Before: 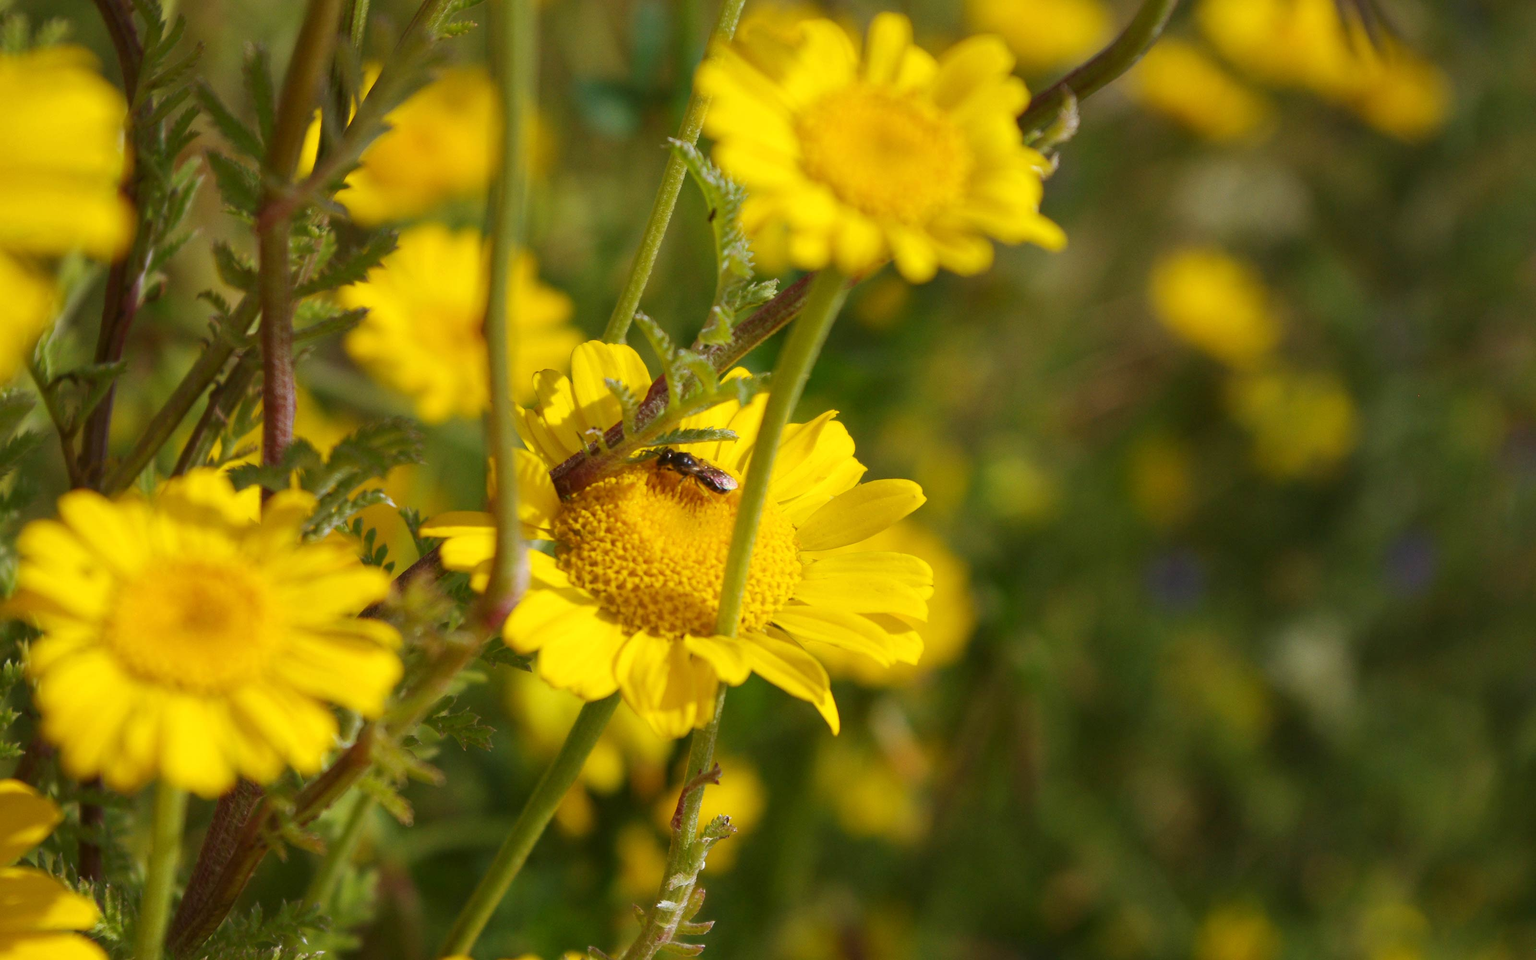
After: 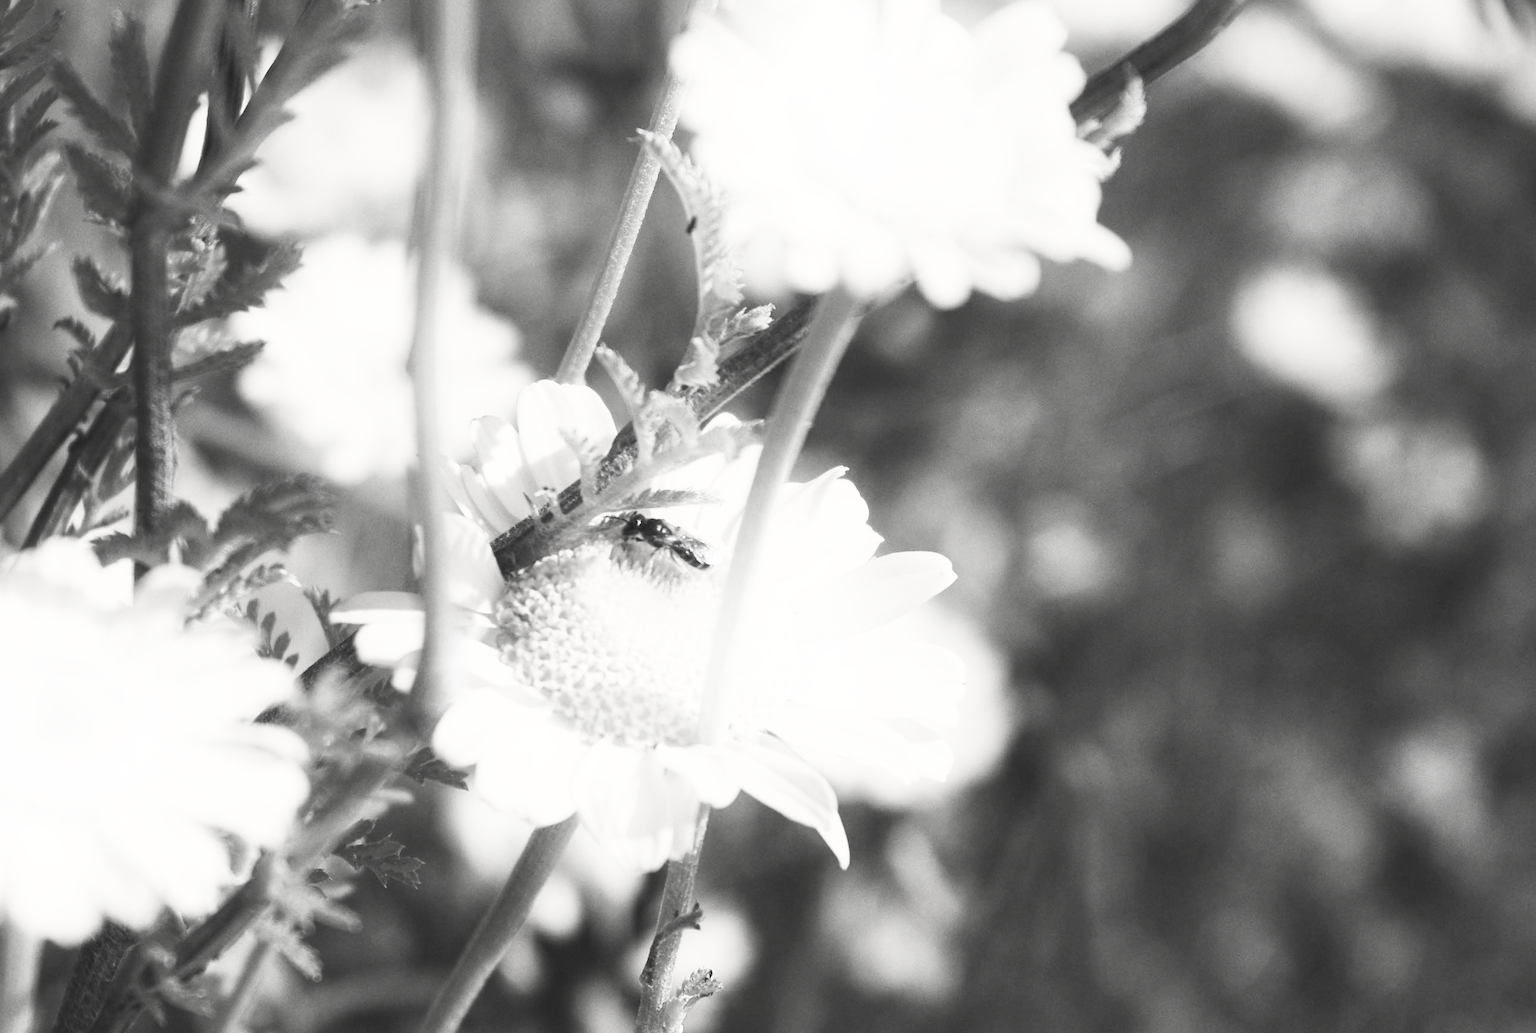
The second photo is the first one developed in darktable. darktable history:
crop: left 10.001%, top 3.546%, right 9.216%, bottom 9.439%
shadows and highlights: highlights 70.14, soften with gaussian
contrast brightness saturation: contrast 0.536, brightness 0.483, saturation -0.99
